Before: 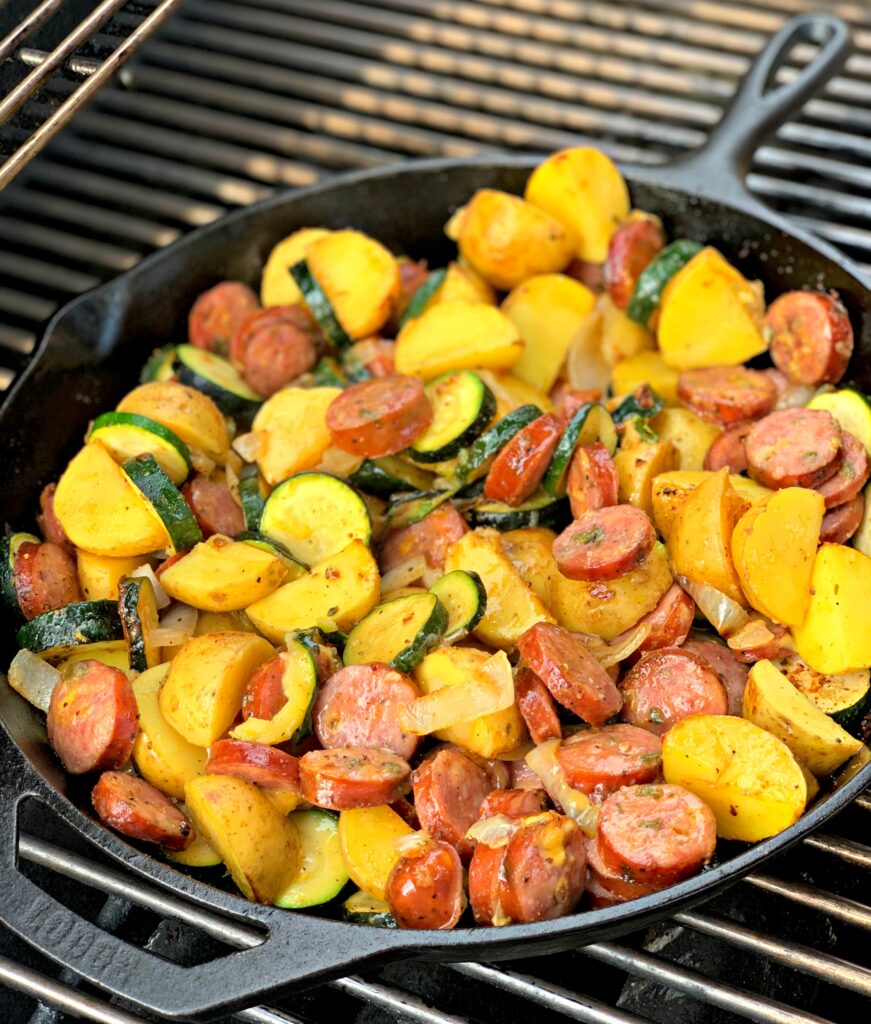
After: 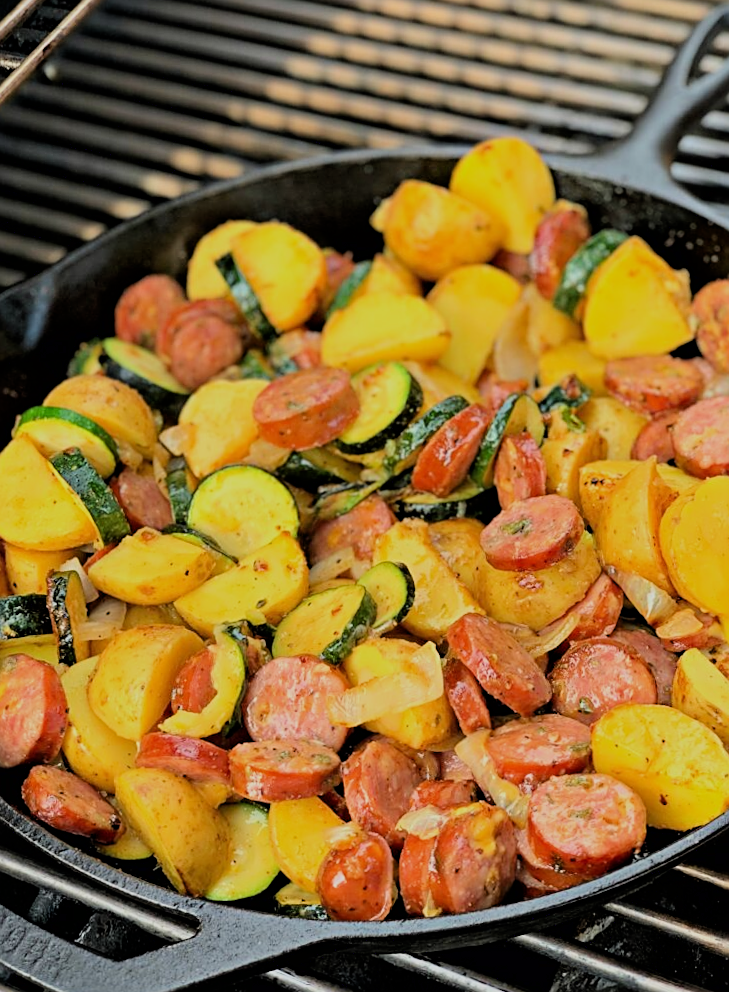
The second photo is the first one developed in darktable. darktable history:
crop: left 8.026%, right 7.374%
sharpen: on, module defaults
rotate and perspective: rotation -0.45°, automatic cropping original format, crop left 0.008, crop right 0.992, crop top 0.012, crop bottom 0.988
filmic rgb: black relative exposure -7.15 EV, white relative exposure 5.36 EV, hardness 3.02, color science v6 (2022)
